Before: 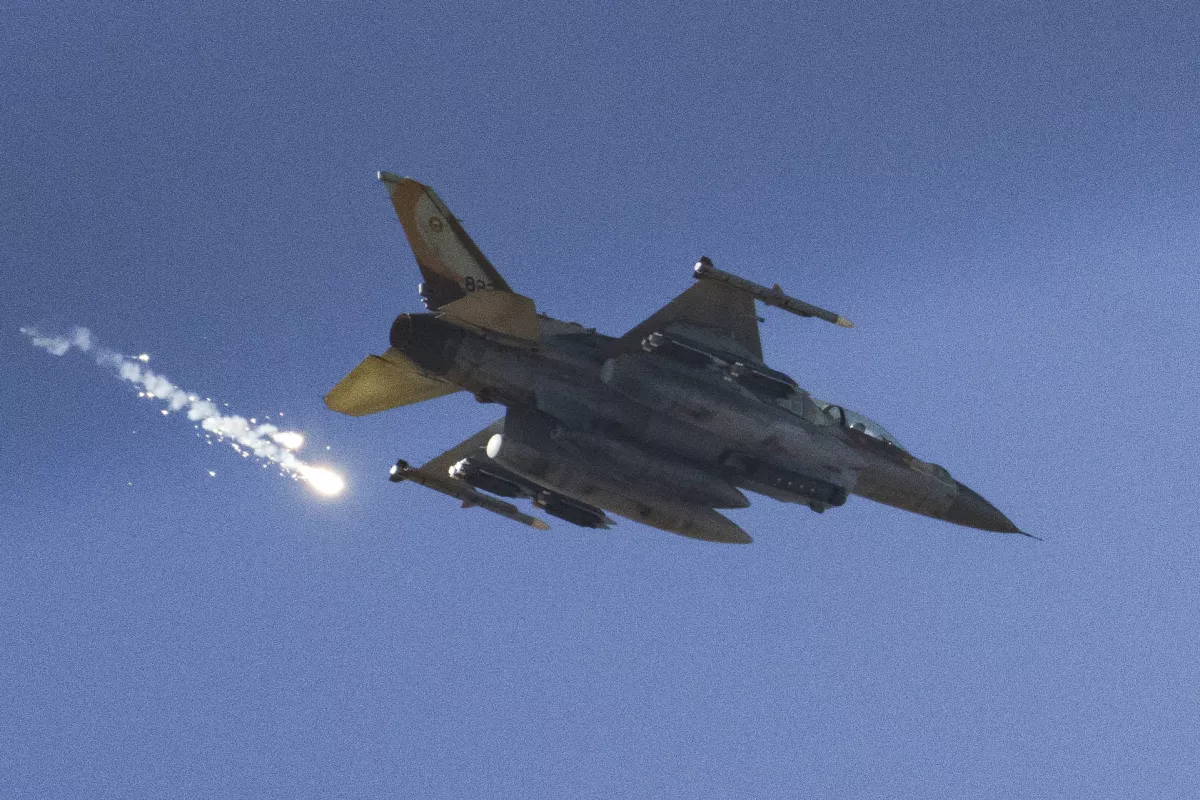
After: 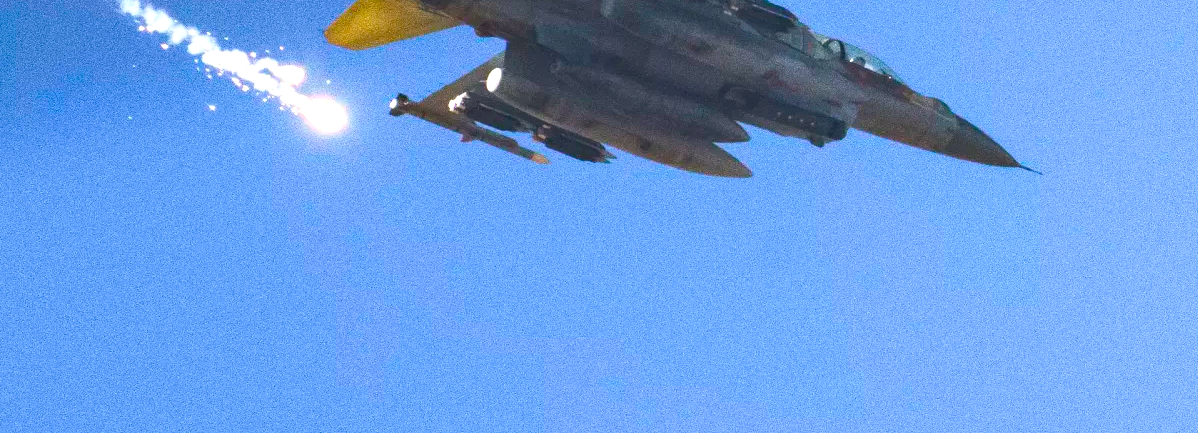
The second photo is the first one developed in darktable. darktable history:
color balance rgb: highlights gain › chroma 1.341%, highlights gain › hue 56.81°, linear chroma grading › global chroma 14.982%, perceptual saturation grading › global saturation 30.907%, perceptual brilliance grading › highlights 15.939%, perceptual brilliance grading › mid-tones 5.998%, perceptual brilliance grading › shadows -14.718%, contrast -19.779%
crop and rotate: top 45.753%, right 0.119%
exposure: black level correction -0.002, exposure 0.711 EV, compensate highlight preservation false
